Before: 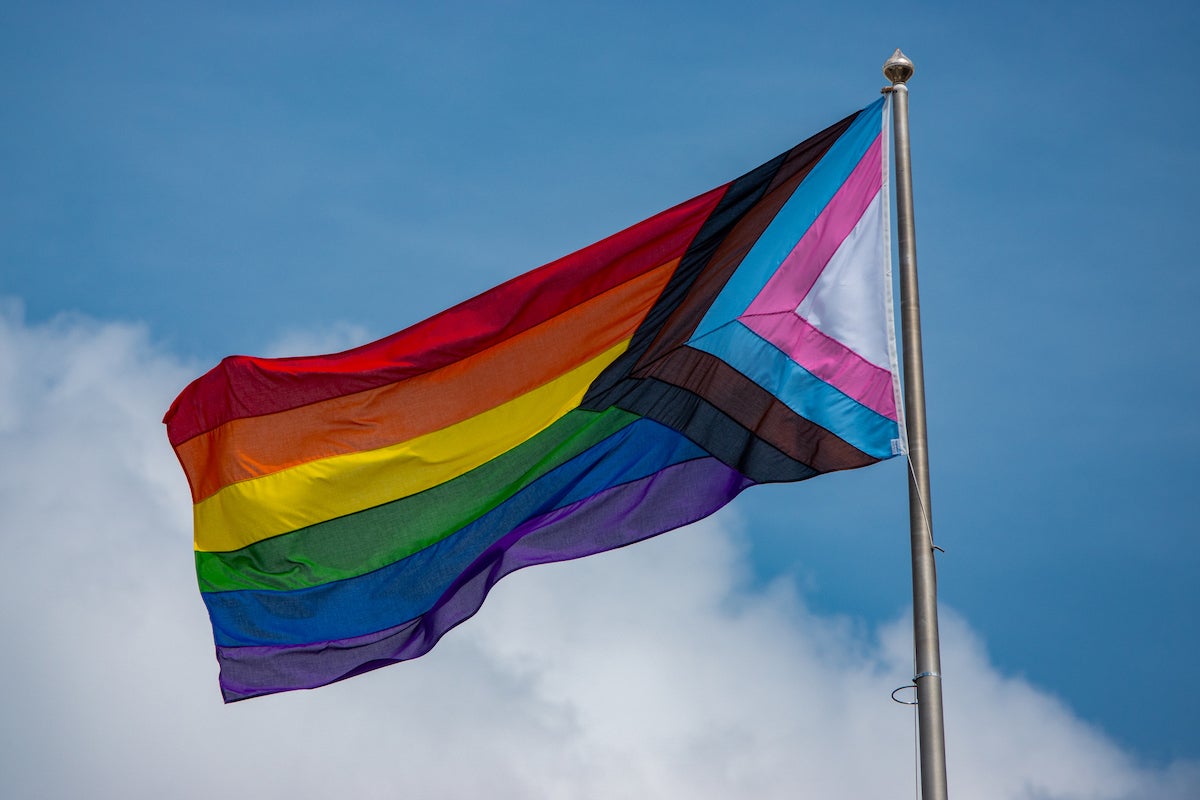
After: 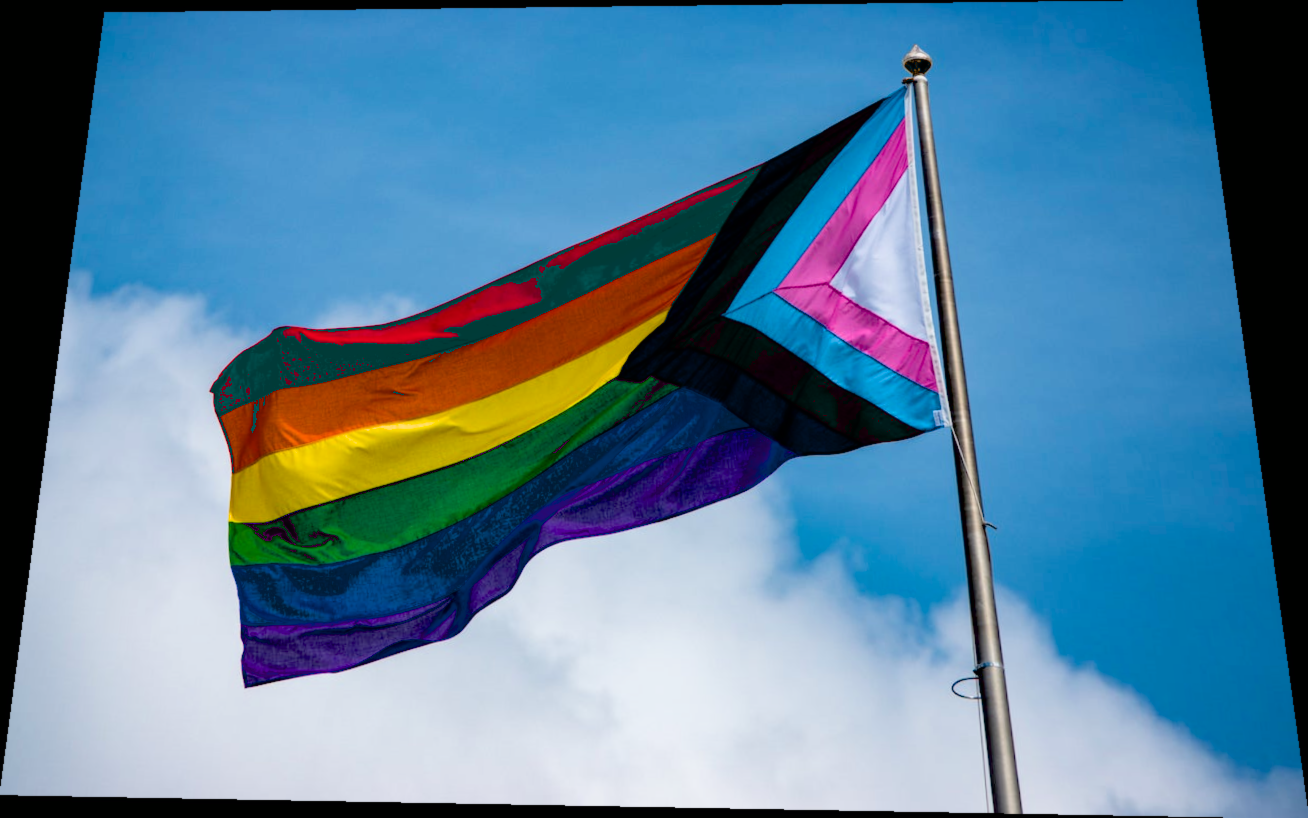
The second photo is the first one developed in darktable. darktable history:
rotate and perspective: rotation 0.128°, lens shift (vertical) -0.181, lens shift (horizontal) -0.044, shear 0.001, automatic cropping off
lowpass: radius 0.5, unbound 0
filmic rgb: black relative exposure -9.5 EV, white relative exposure 3.02 EV, hardness 6.12
exposure: black level correction 0.04, exposure 0.5 EV, compensate highlight preservation false
